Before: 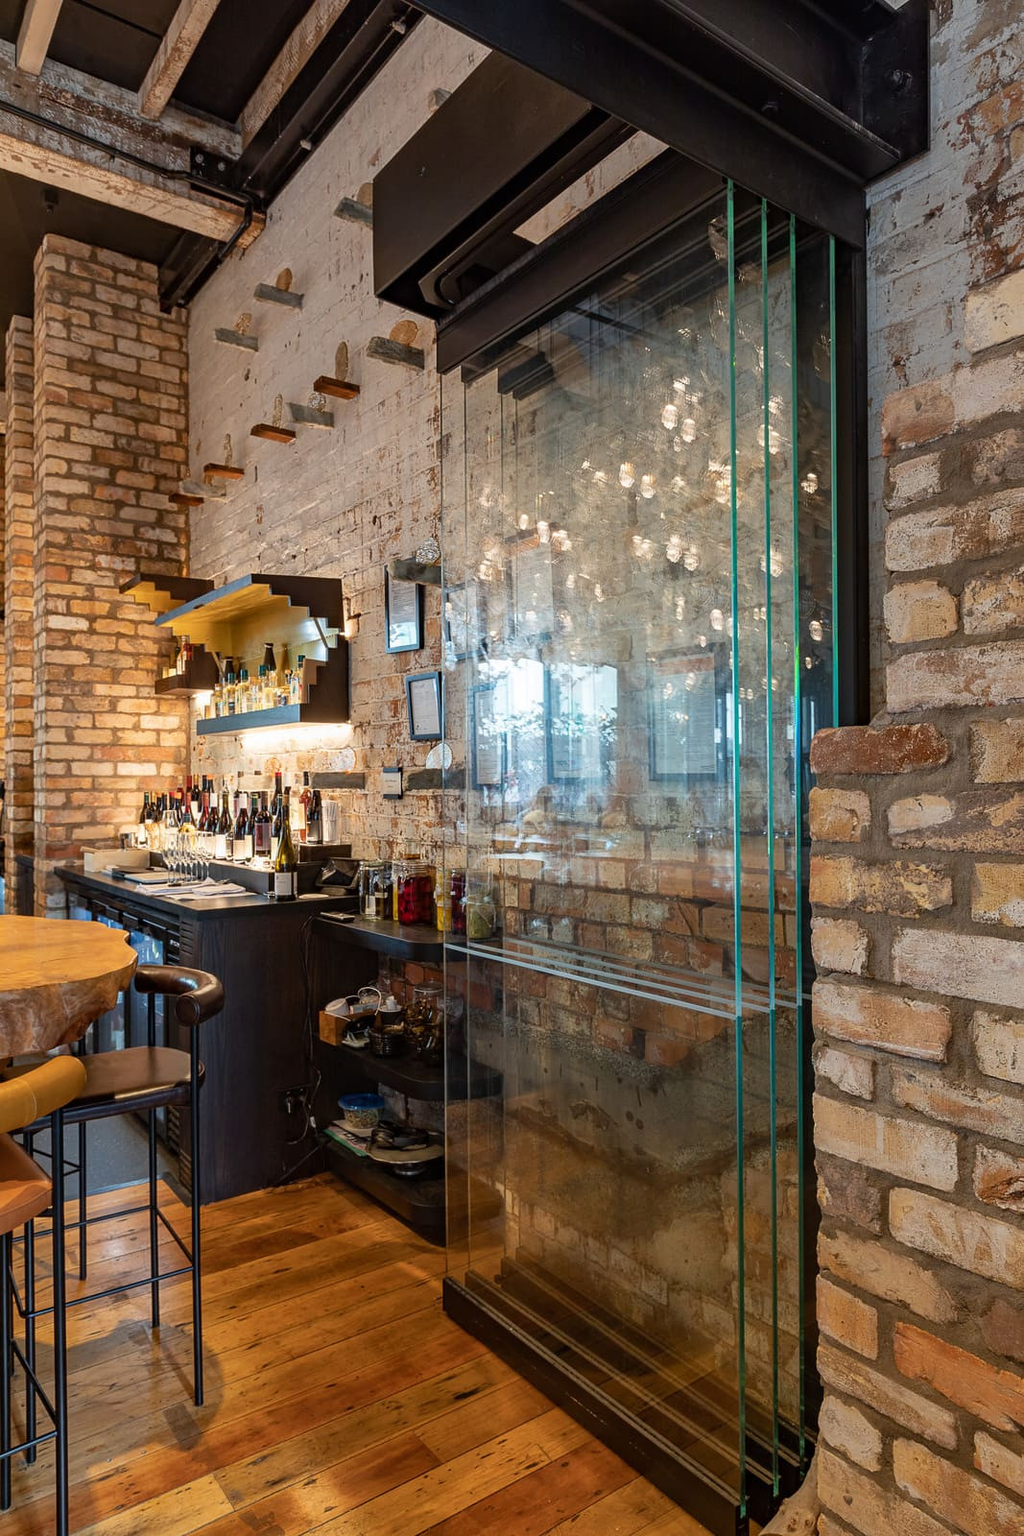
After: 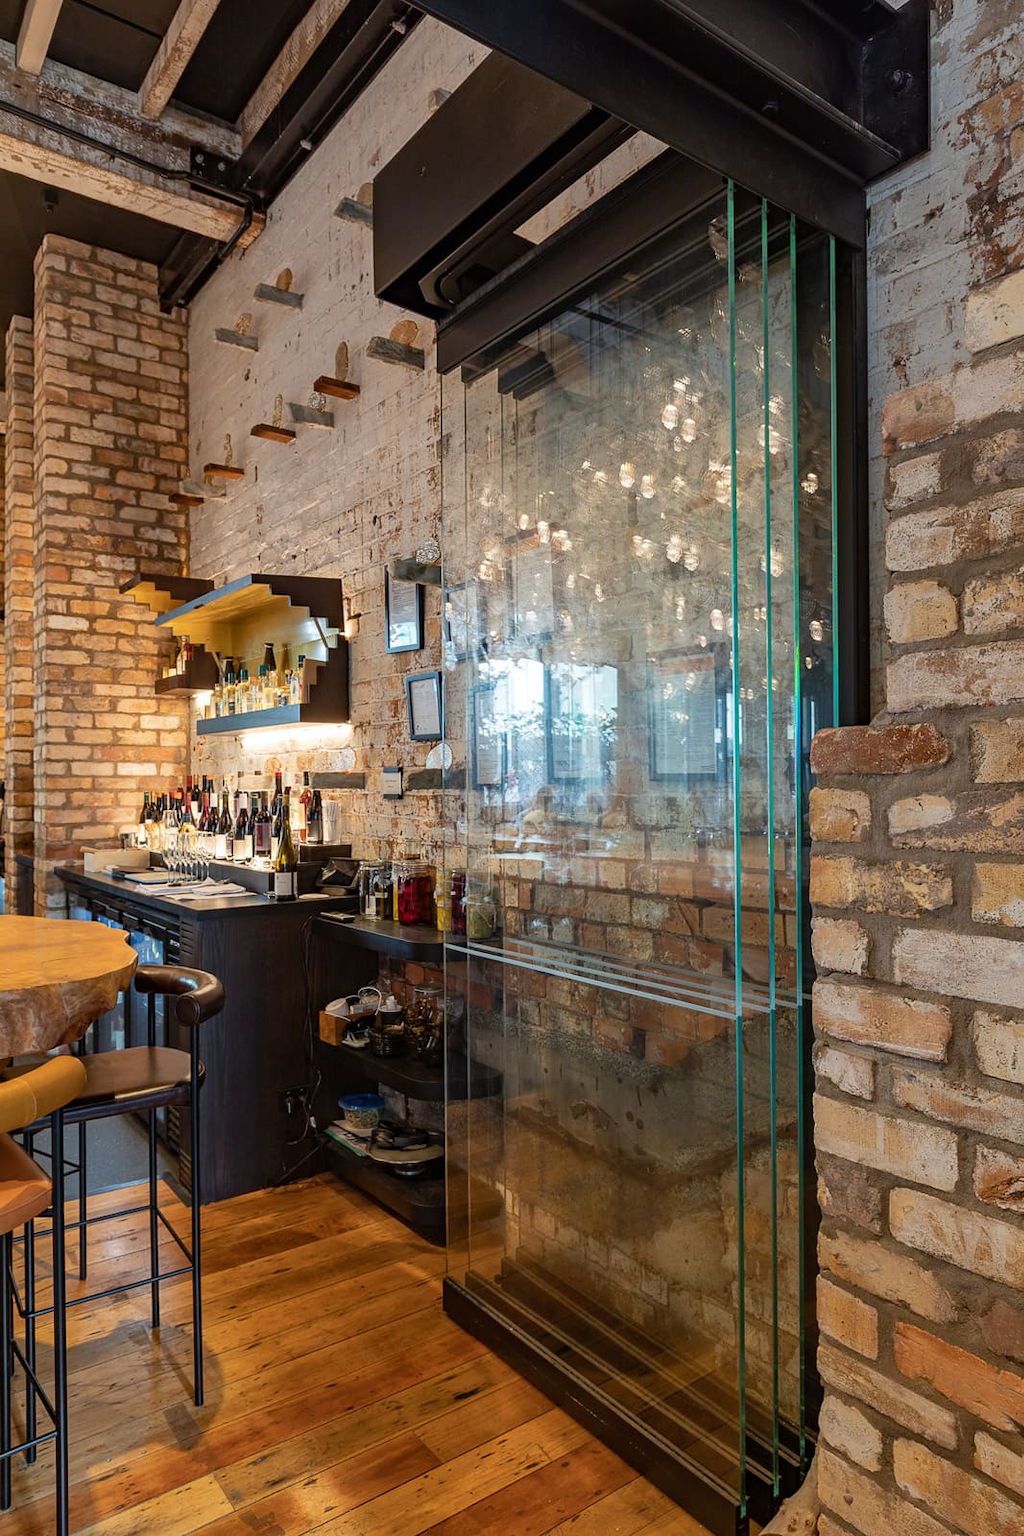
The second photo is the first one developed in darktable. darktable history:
shadows and highlights: shadows 8.48, white point adjustment 0.908, highlights -38
